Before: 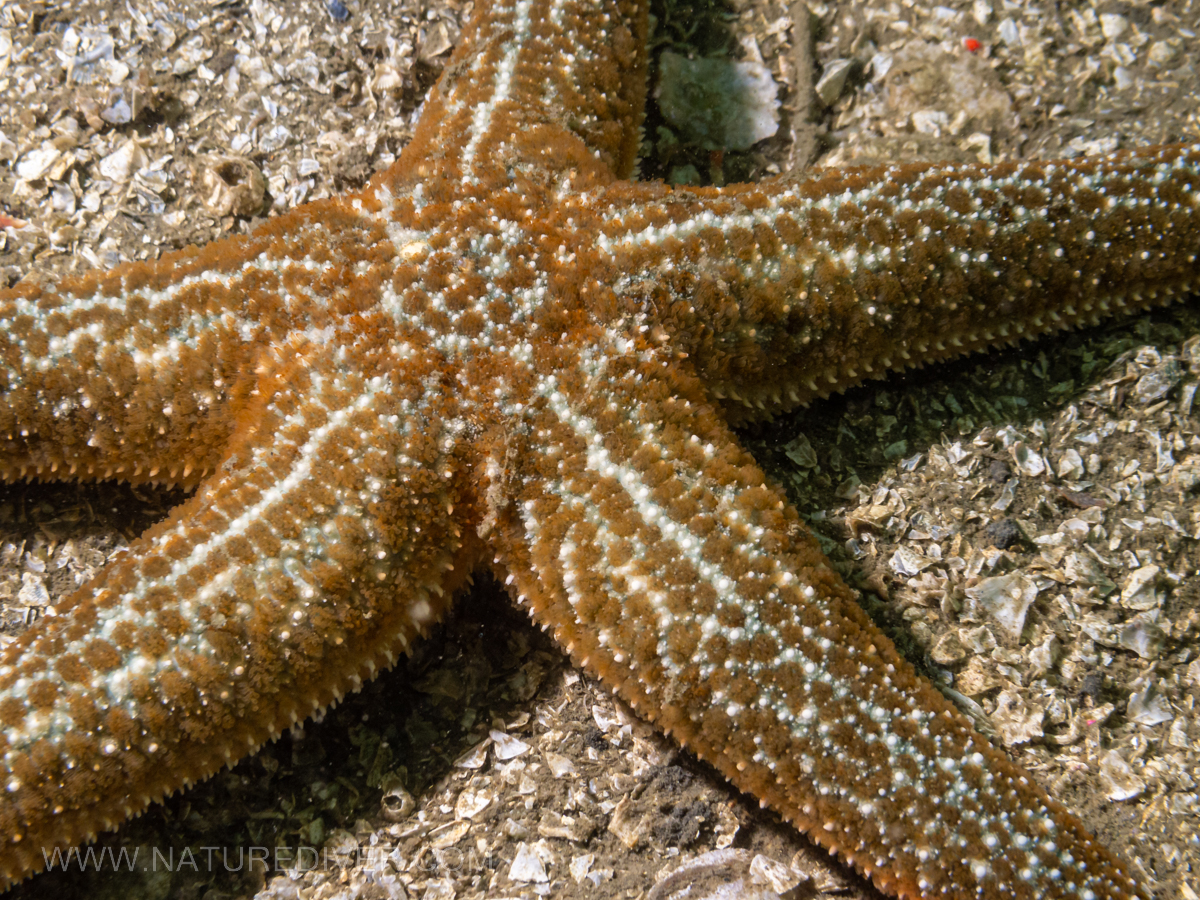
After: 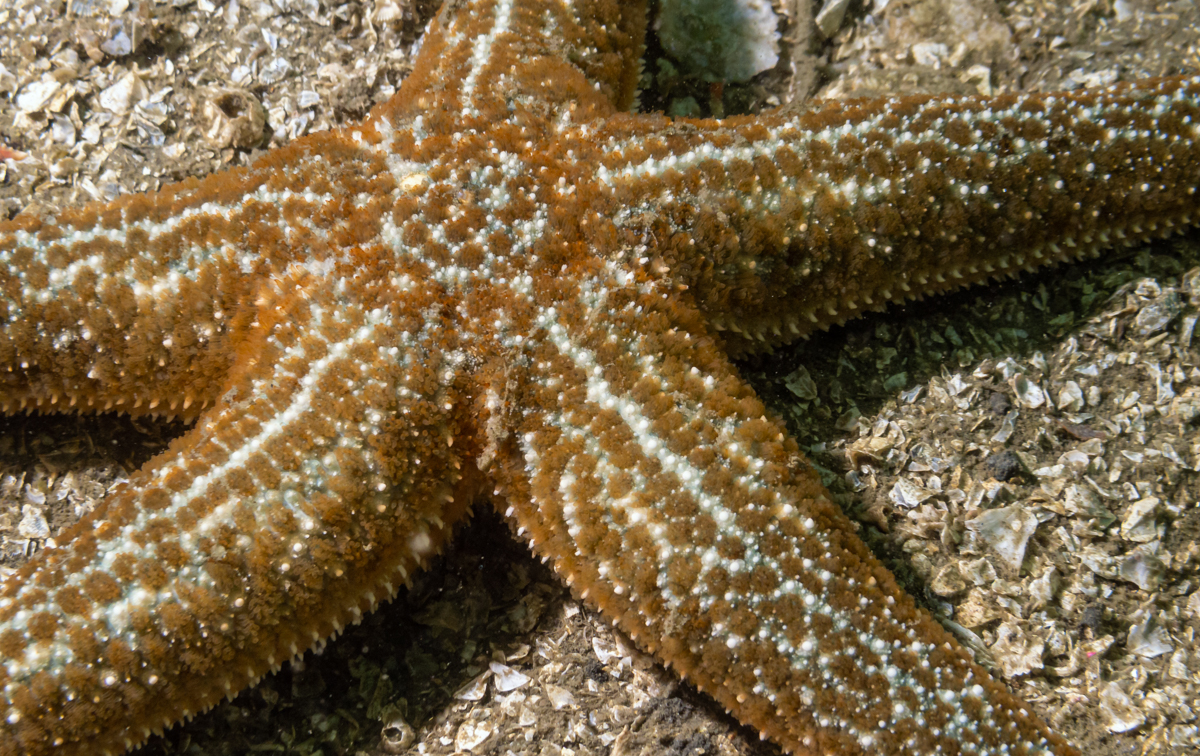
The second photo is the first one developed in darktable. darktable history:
white balance: red 0.978, blue 0.999
crop: top 7.625%, bottom 8.027%
